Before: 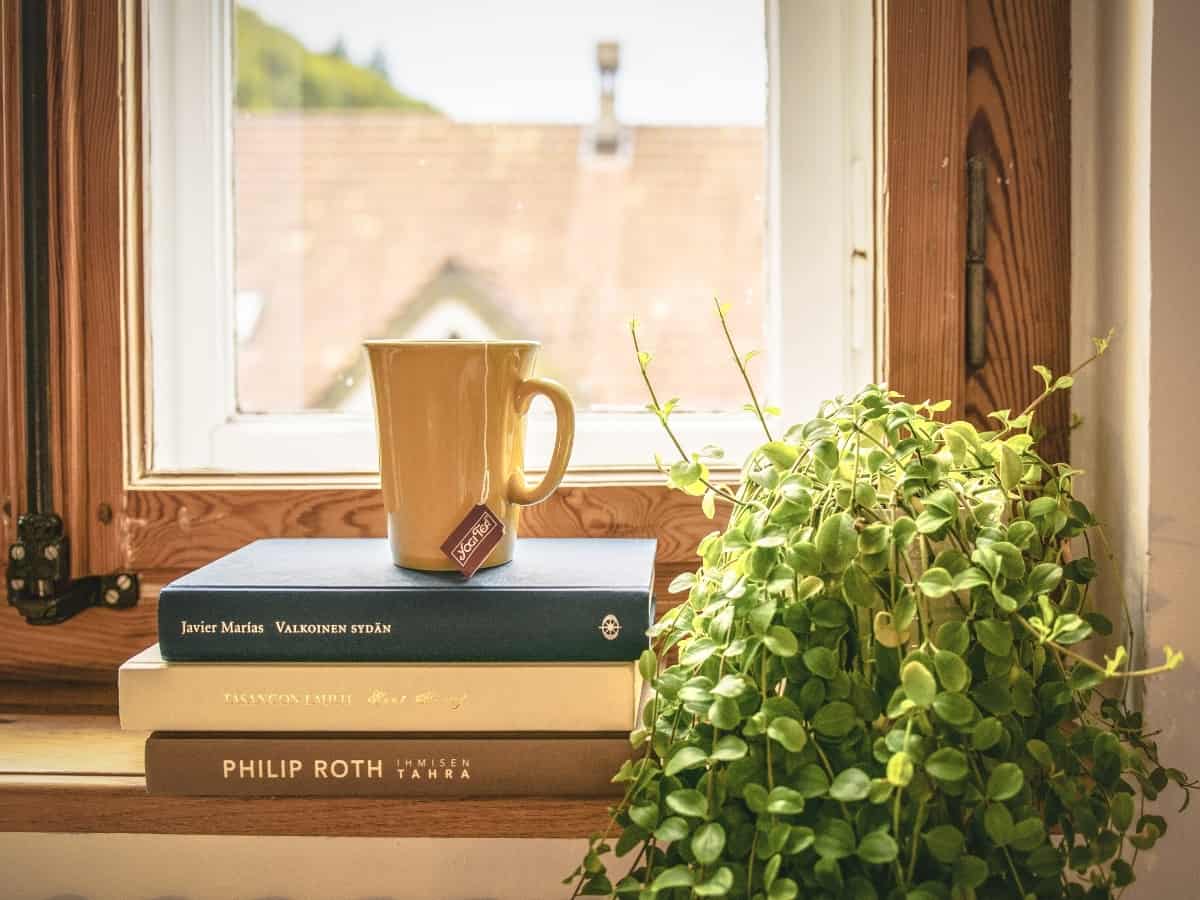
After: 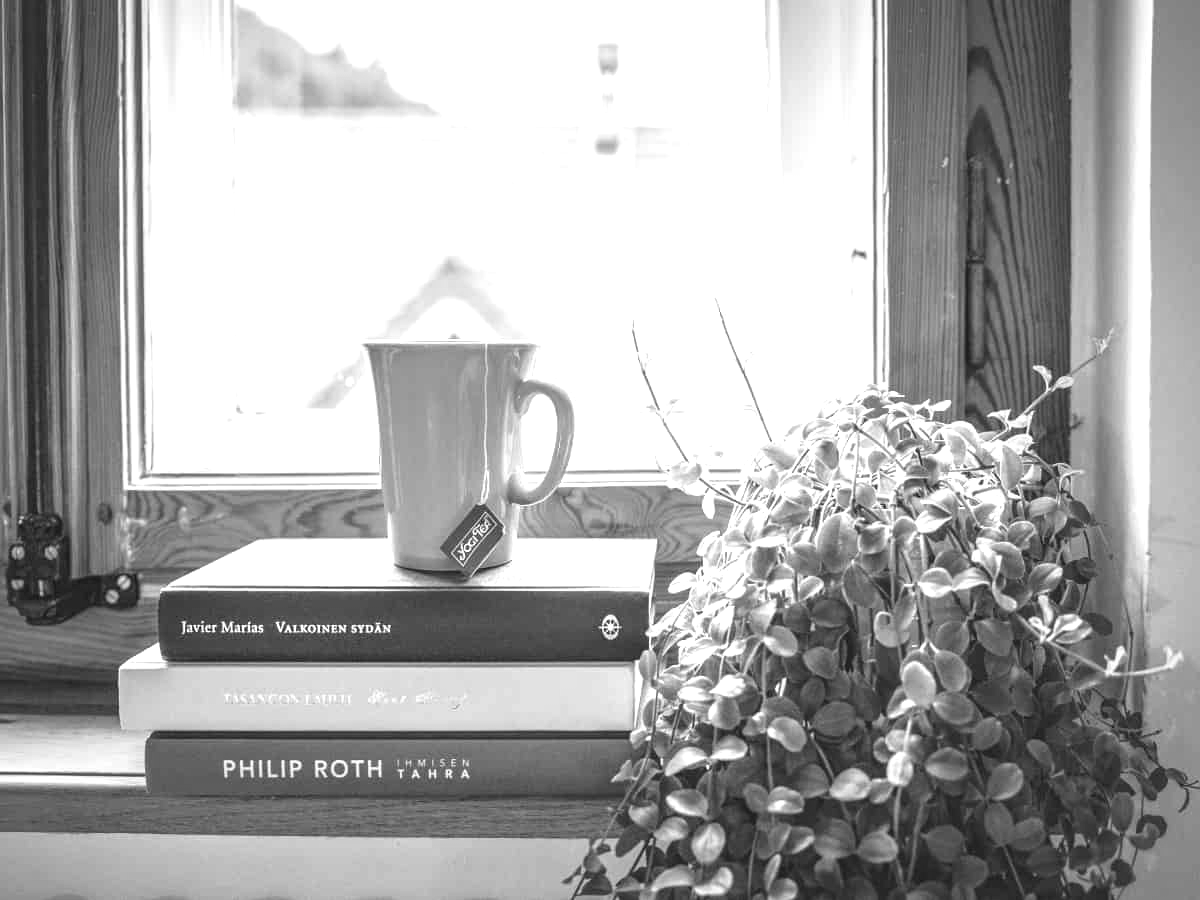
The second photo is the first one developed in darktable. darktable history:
color calibration: output gray [0.21, 0.42, 0.37, 0], gray › normalize channels true, illuminant as shot in camera, x 0.384, y 0.38, temperature 3973.31 K, gamut compression 0.001
exposure: black level correction 0, exposure 0.701 EV, compensate highlight preservation false
